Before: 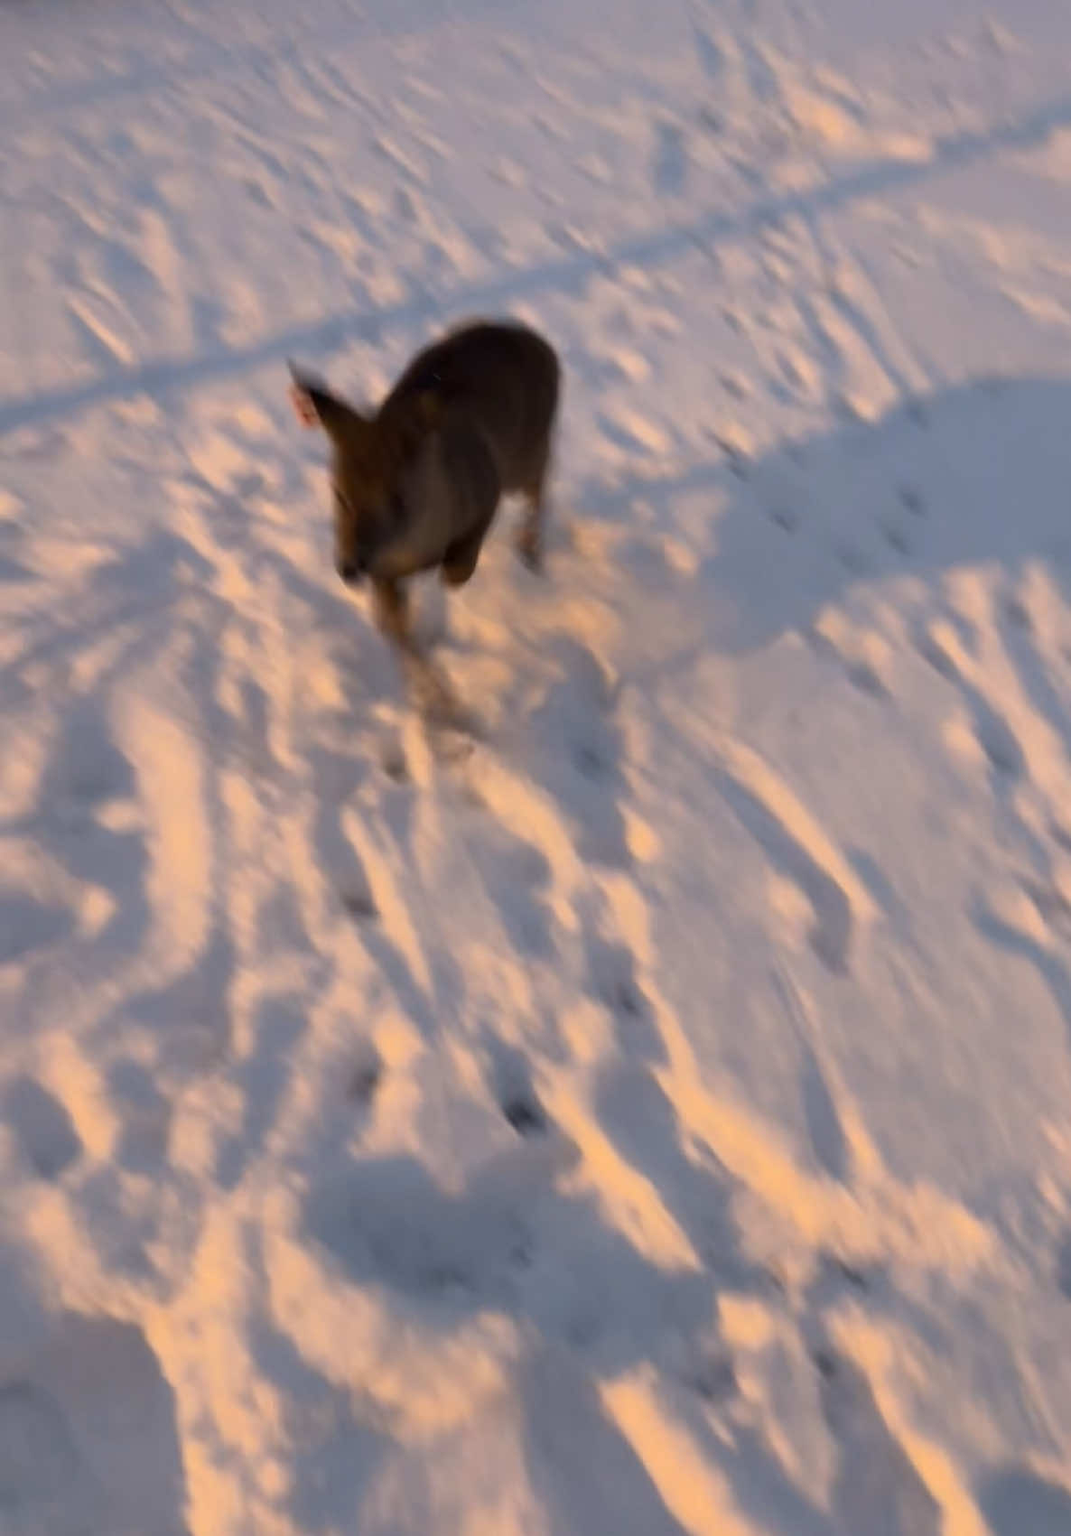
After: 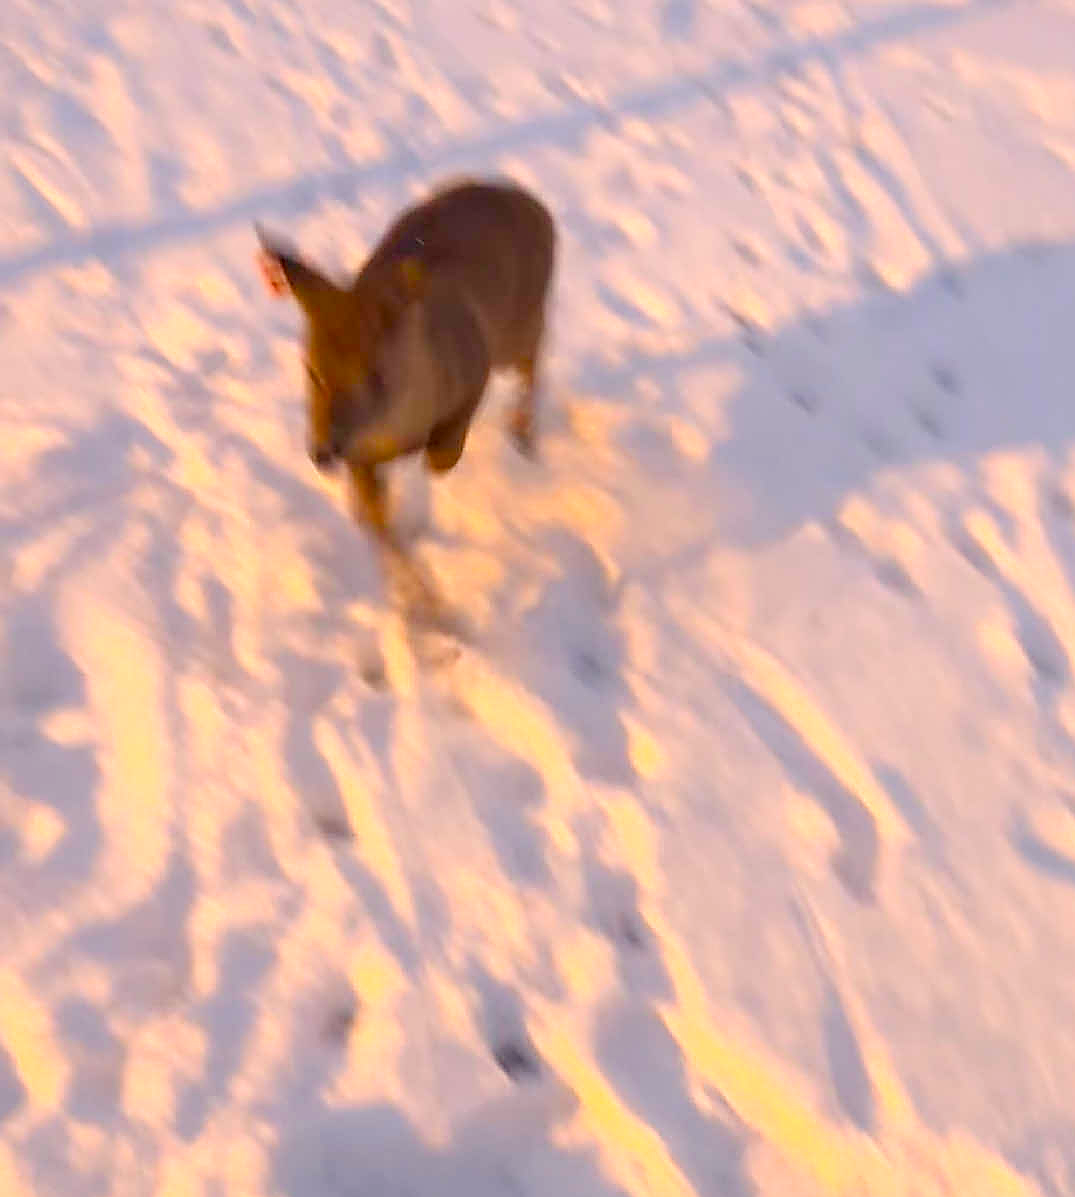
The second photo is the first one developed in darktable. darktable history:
local contrast: on, module defaults
exposure: black level correction -0.002, exposure 1.356 EV, compensate exposure bias true, compensate highlight preservation false
color balance rgb: perceptual saturation grading › global saturation 36.023%, perceptual saturation grading › shadows 34.945%, perceptual brilliance grading › global brilliance 4.432%, contrast -29.718%
sharpen: radius 1.353, amount 1.25, threshold 0.736
crop: left 5.454%, top 10.378%, right 3.606%, bottom 19.214%
color correction: highlights a* 6.37, highlights b* 7.82, shadows a* 5.55, shadows b* 7.09, saturation 0.9
